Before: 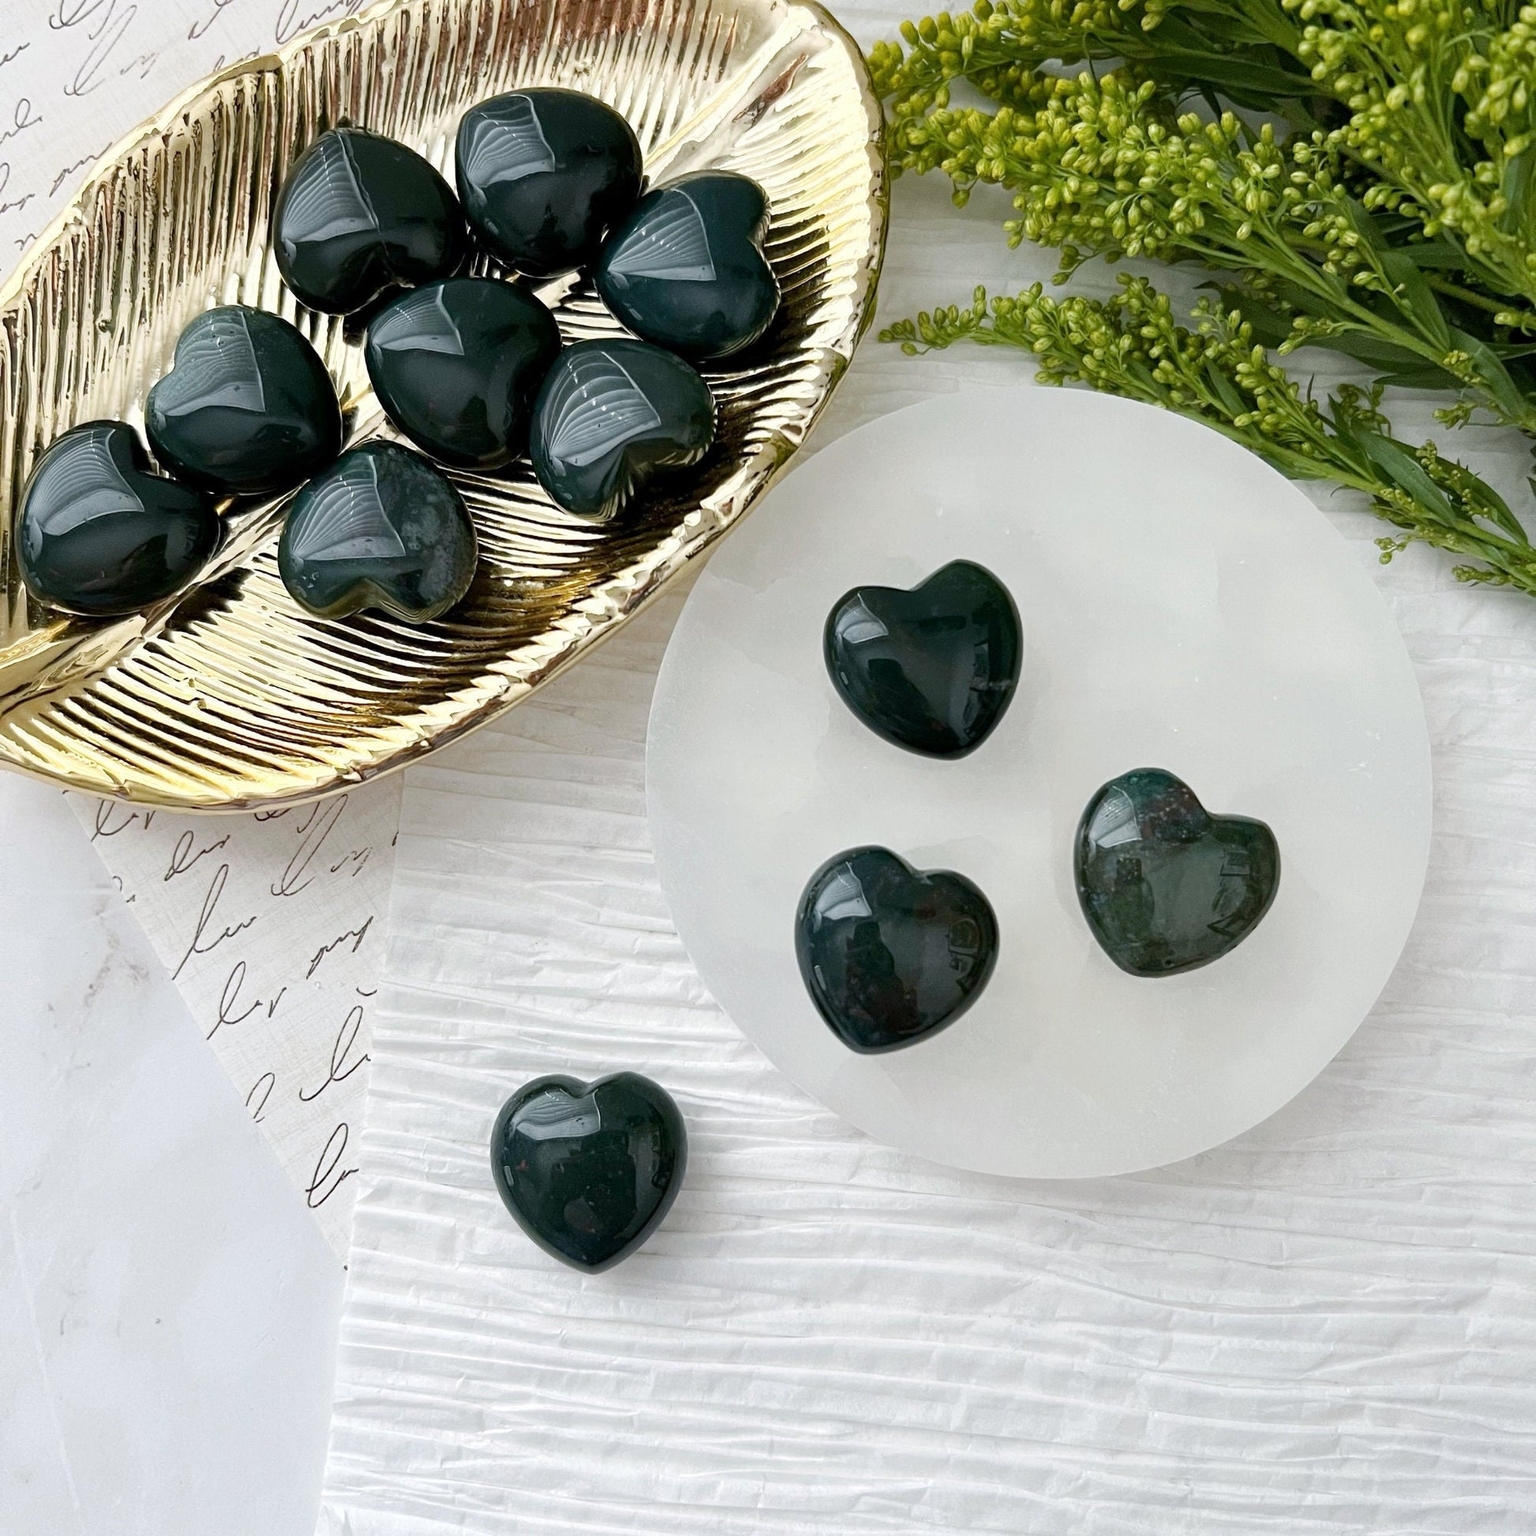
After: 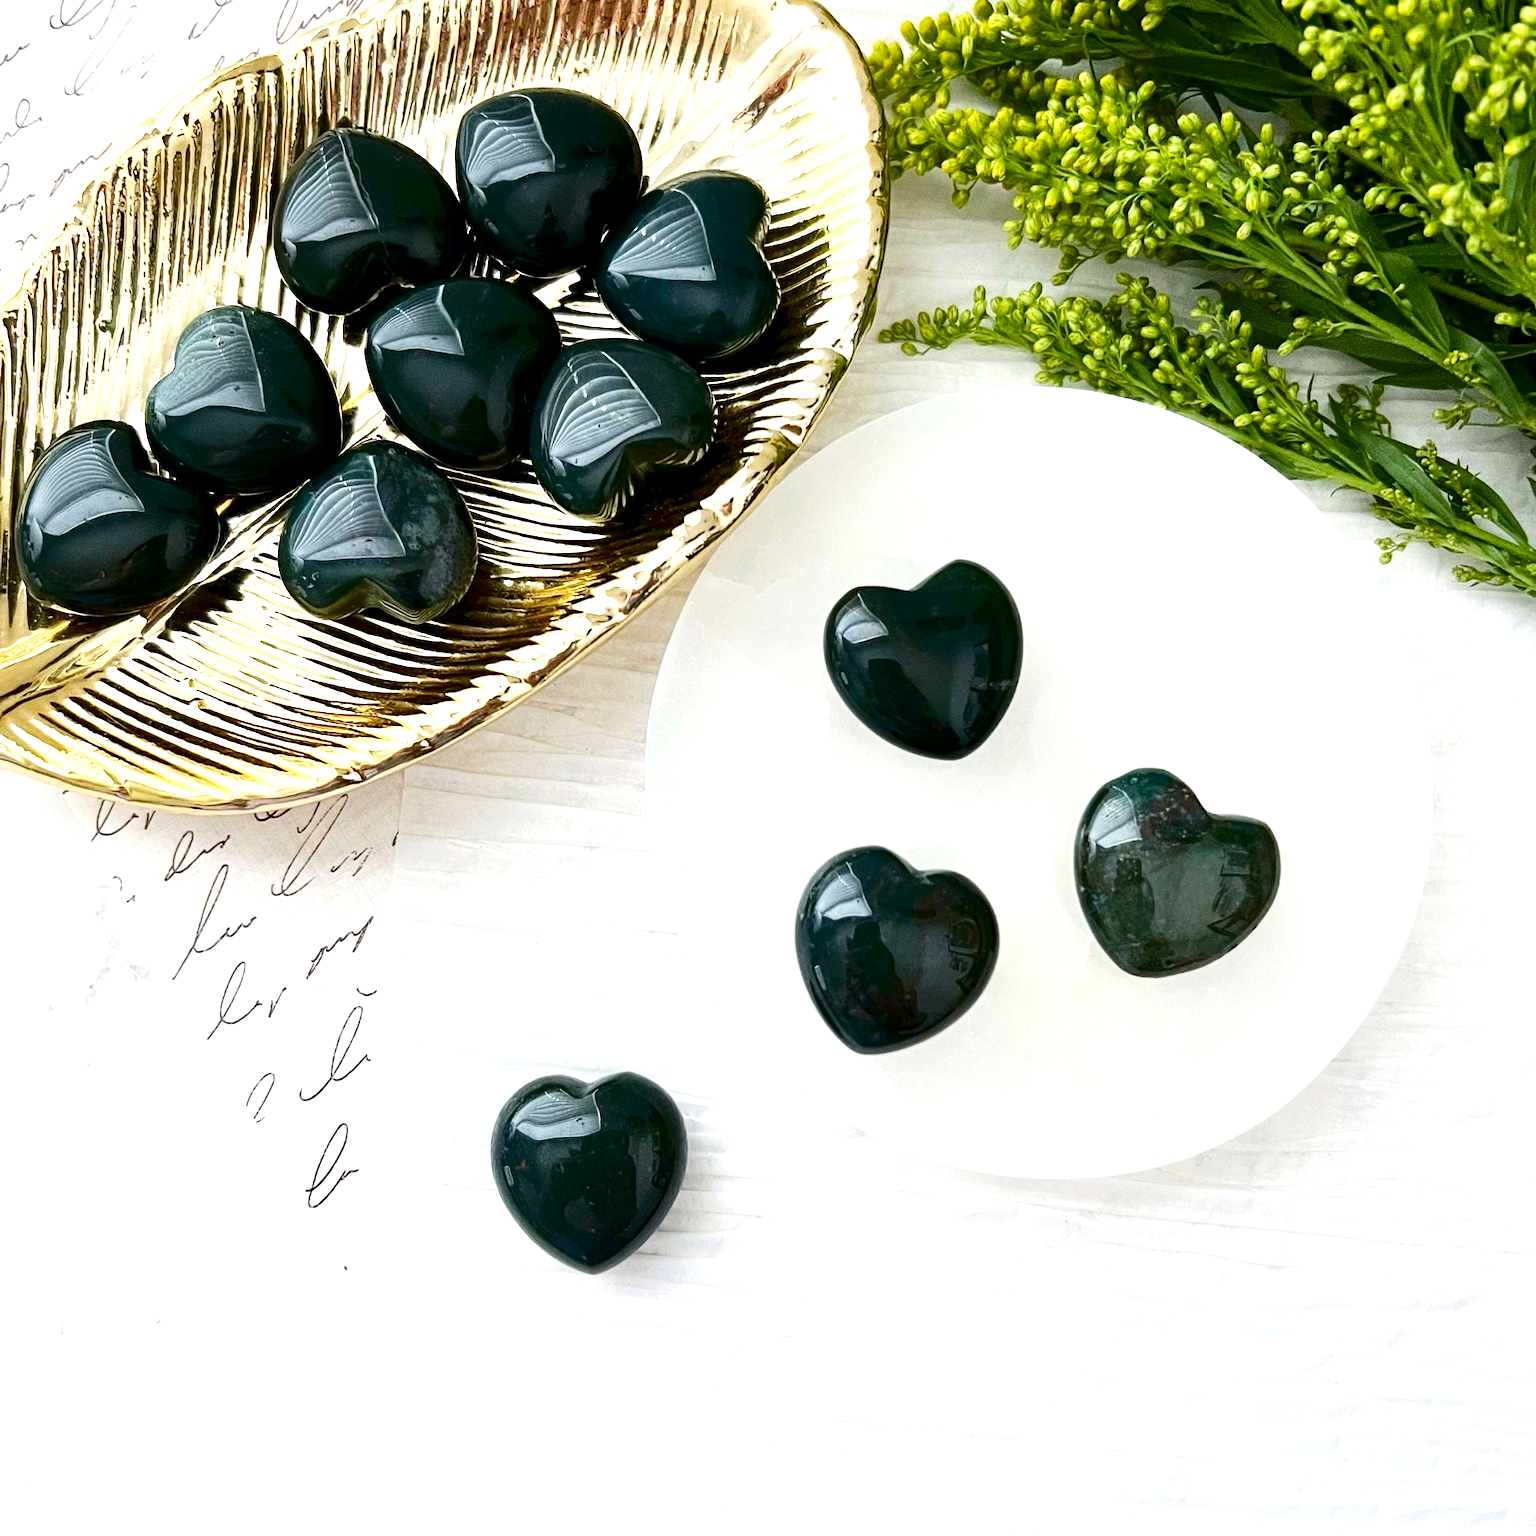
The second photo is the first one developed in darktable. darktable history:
contrast brightness saturation: contrast 0.19, brightness -0.11, saturation 0.21
exposure: exposure 0.781 EV, compensate highlight preservation false
